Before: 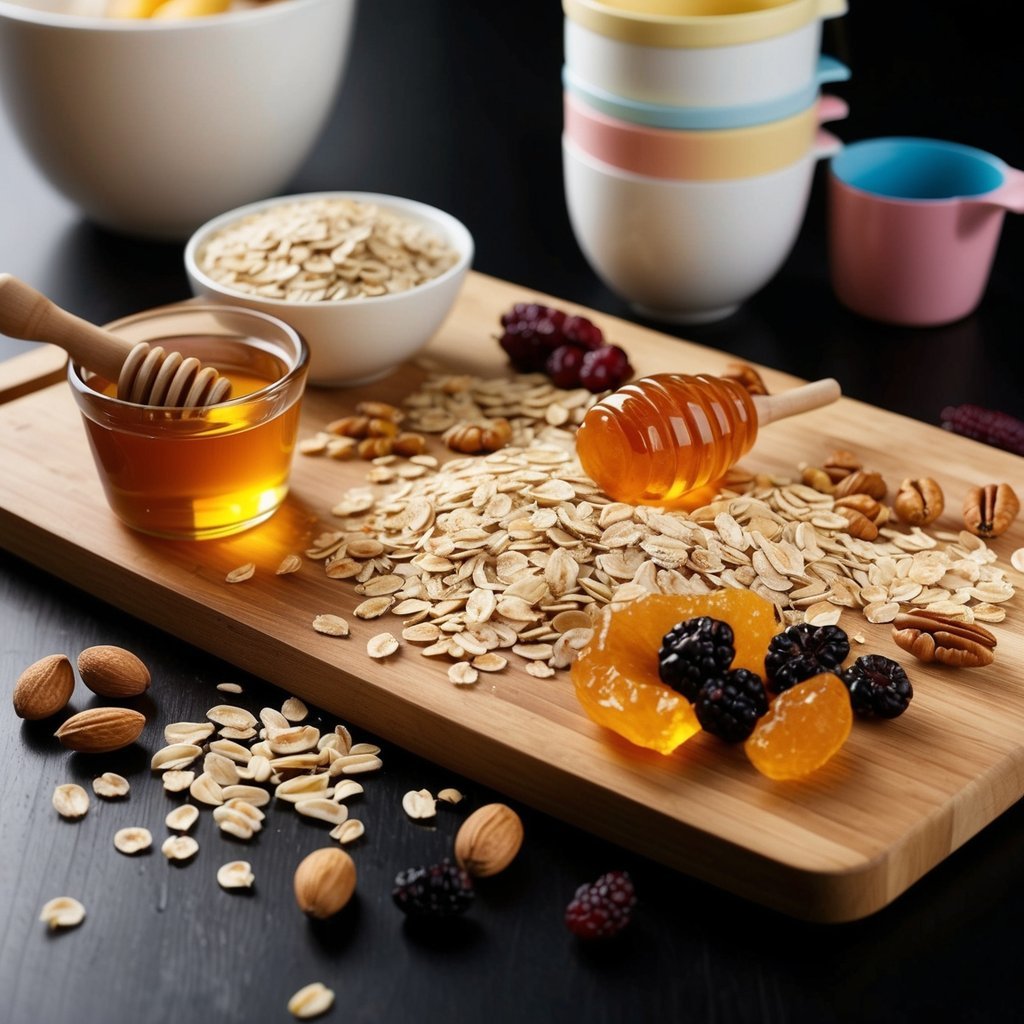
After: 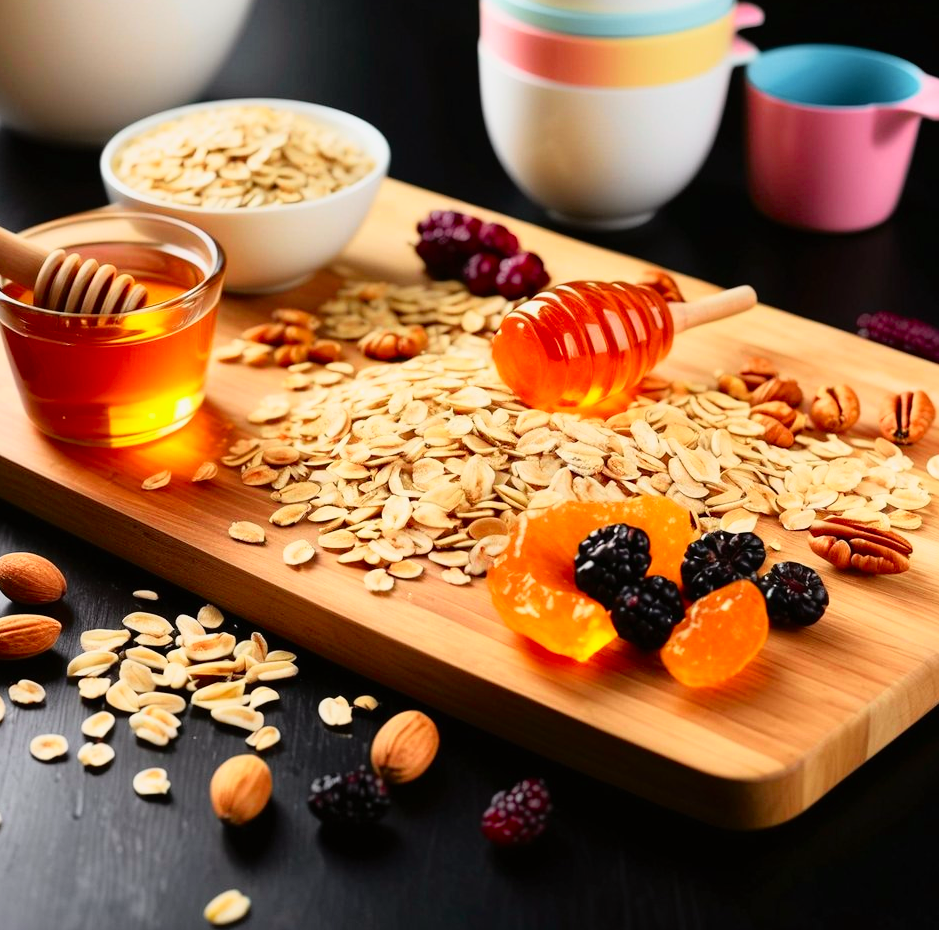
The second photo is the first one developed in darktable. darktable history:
tone curve: curves: ch0 [(0, 0.005) (0.103, 0.097) (0.18, 0.22) (0.378, 0.482) (0.504, 0.631) (0.663, 0.801) (0.834, 0.914) (1, 0.971)]; ch1 [(0, 0) (0.172, 0.123) (0.324, 0.253) (0.396, 0.388) (0.478, 0.461) (0.499, 0.498) (0.522, 0.528) (0.604, 0.692) (0.704, 0.818) (1, 1)]; ch2 [(0, 0) (0.411, 0.424) (0.496, 0.5) (0.515, 0.519) (0.555, 0.585) (0.628, 0.703) (1, 1)], color space Lab, independent channels, preserve colors none
crop and rotate: left 8.288%, top 9.13%
